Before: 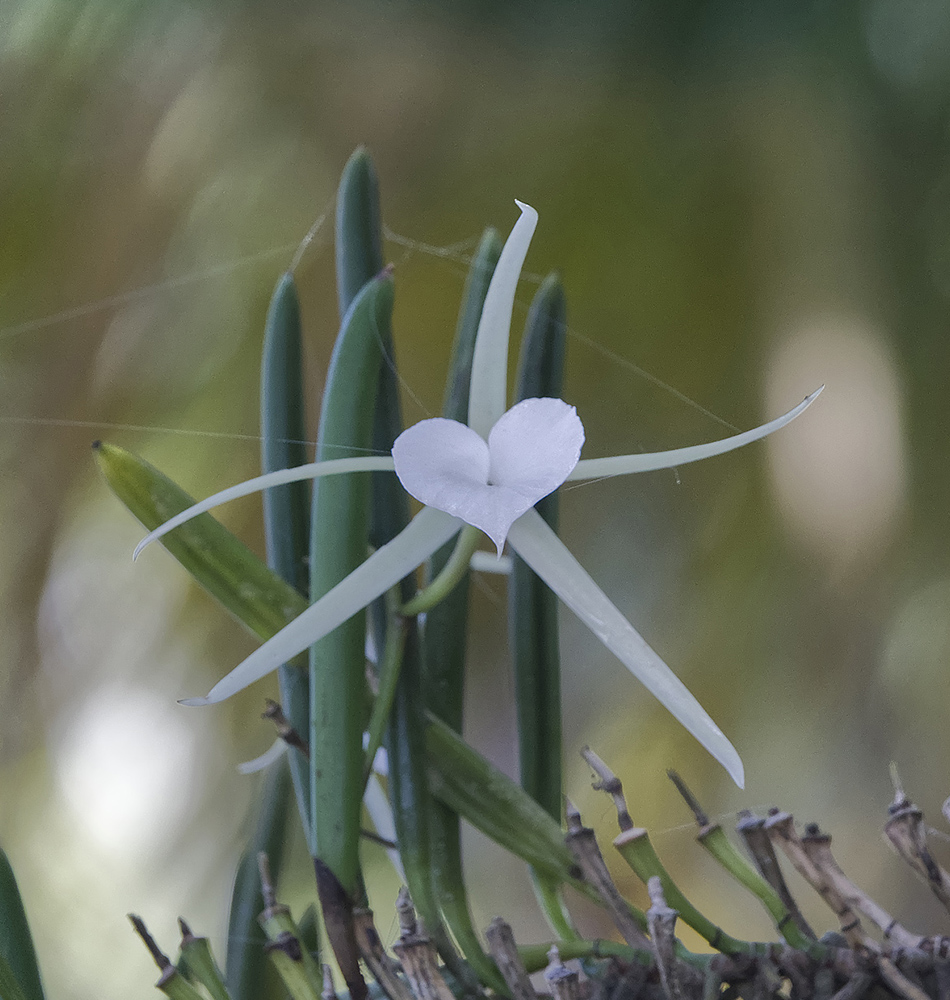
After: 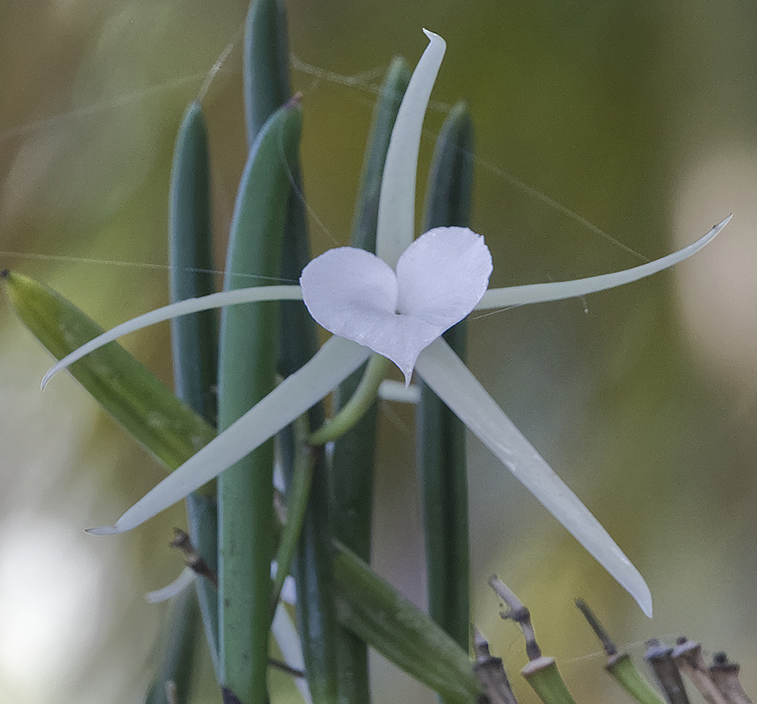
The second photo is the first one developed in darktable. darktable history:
crop: left 9.69%, top 17.142%, right 10.623%, bottom 12.391%
